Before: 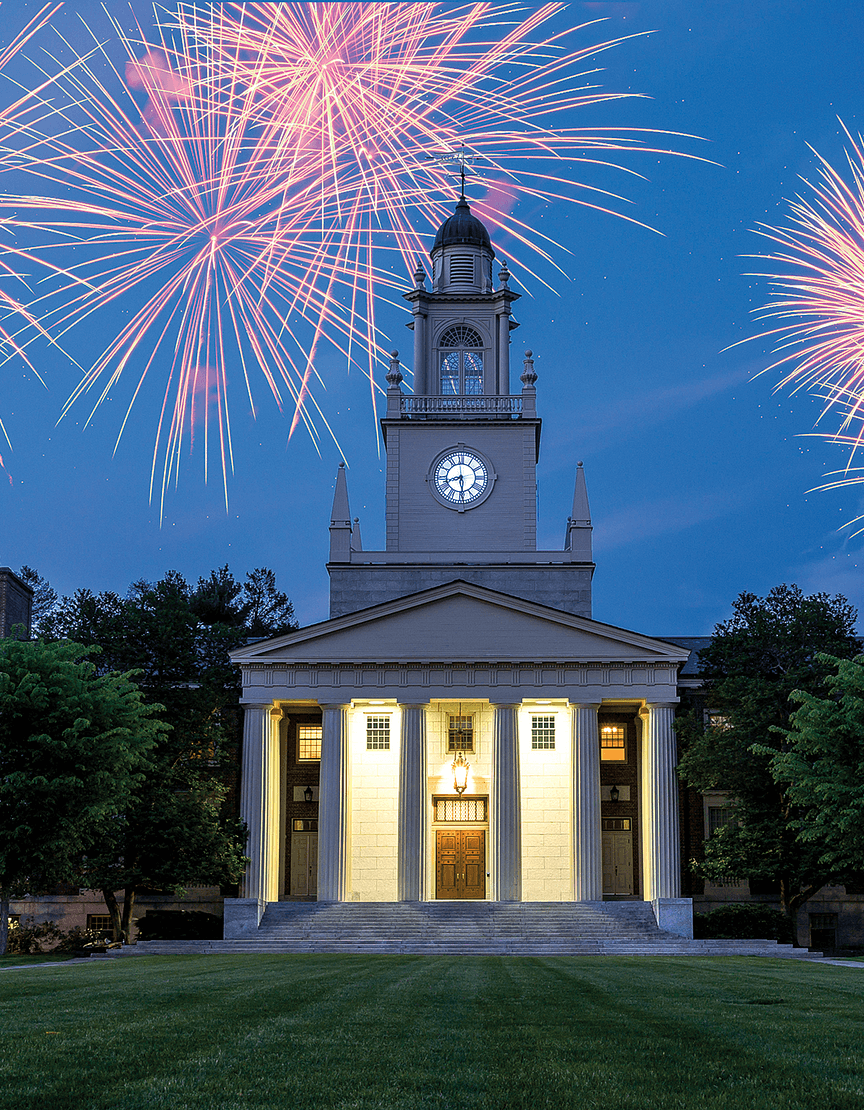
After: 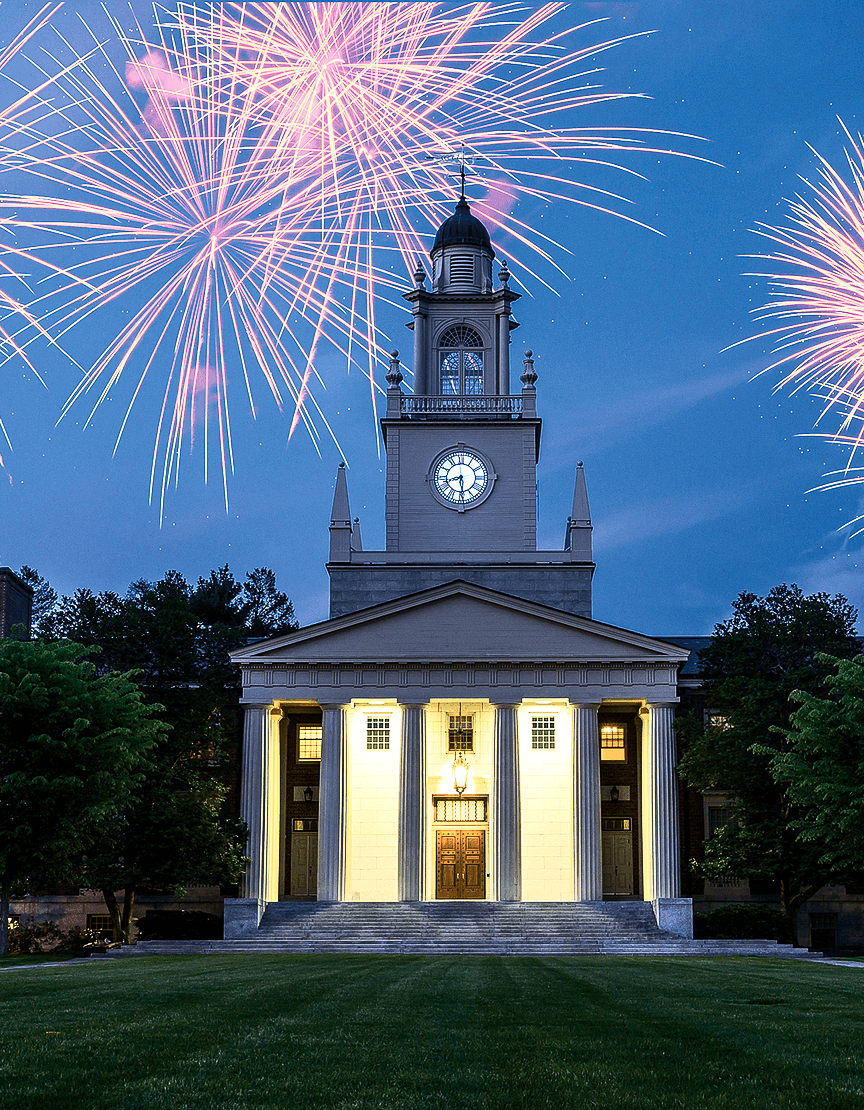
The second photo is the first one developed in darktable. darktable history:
contrast brightness saturation: contrast 0.371, brightness 0.114
